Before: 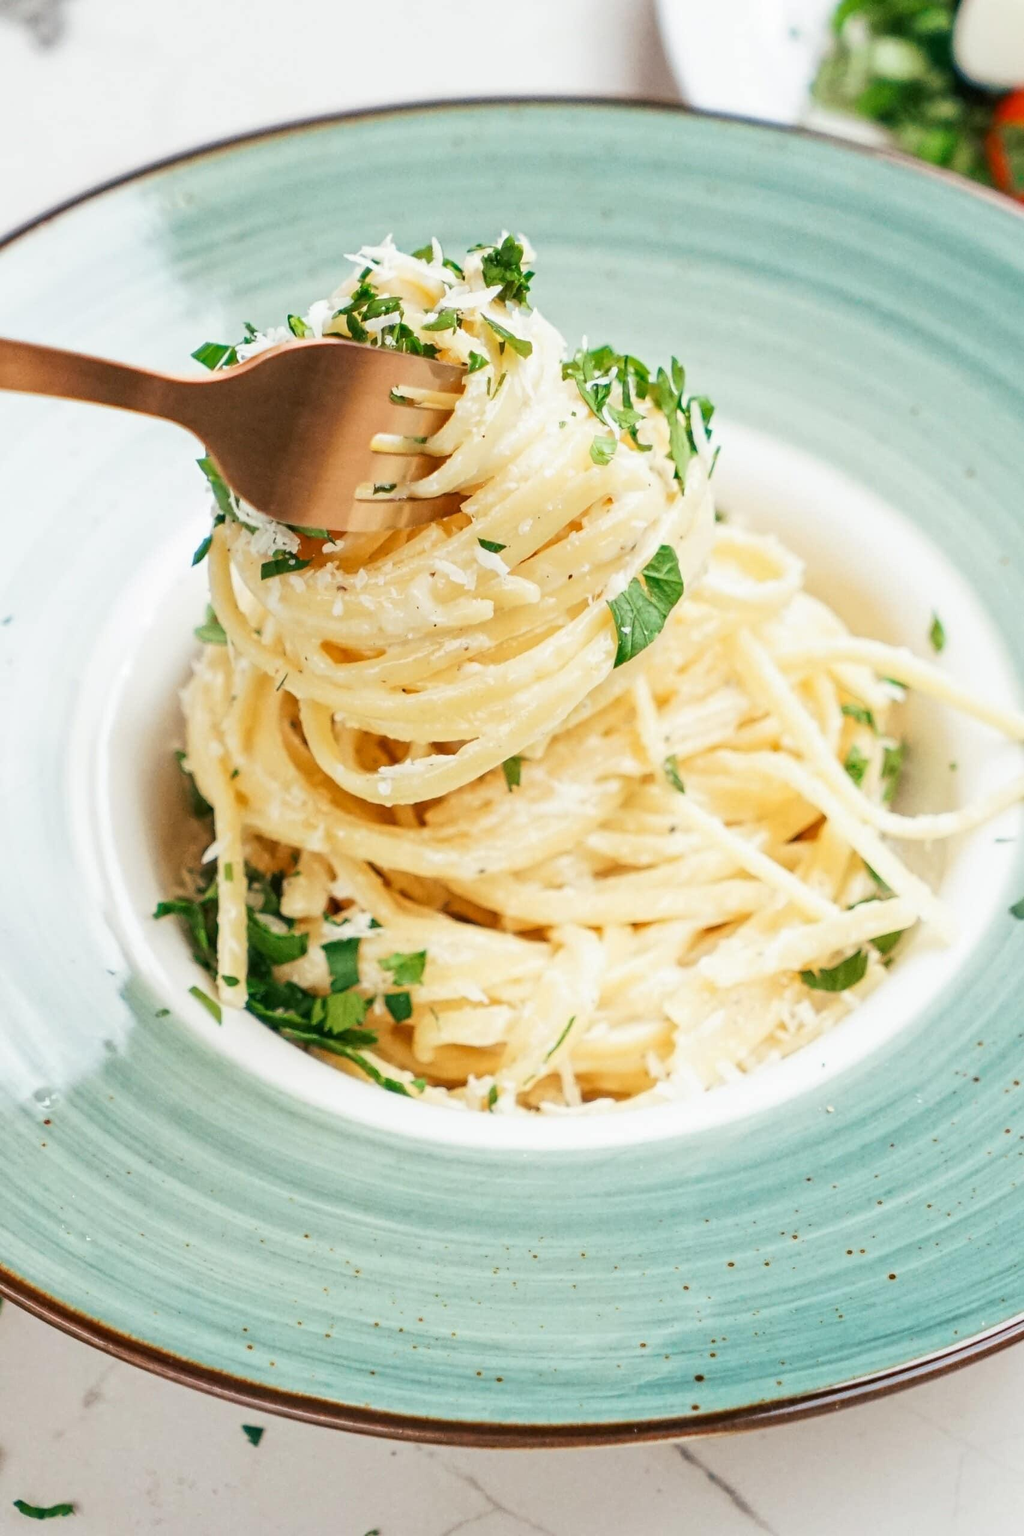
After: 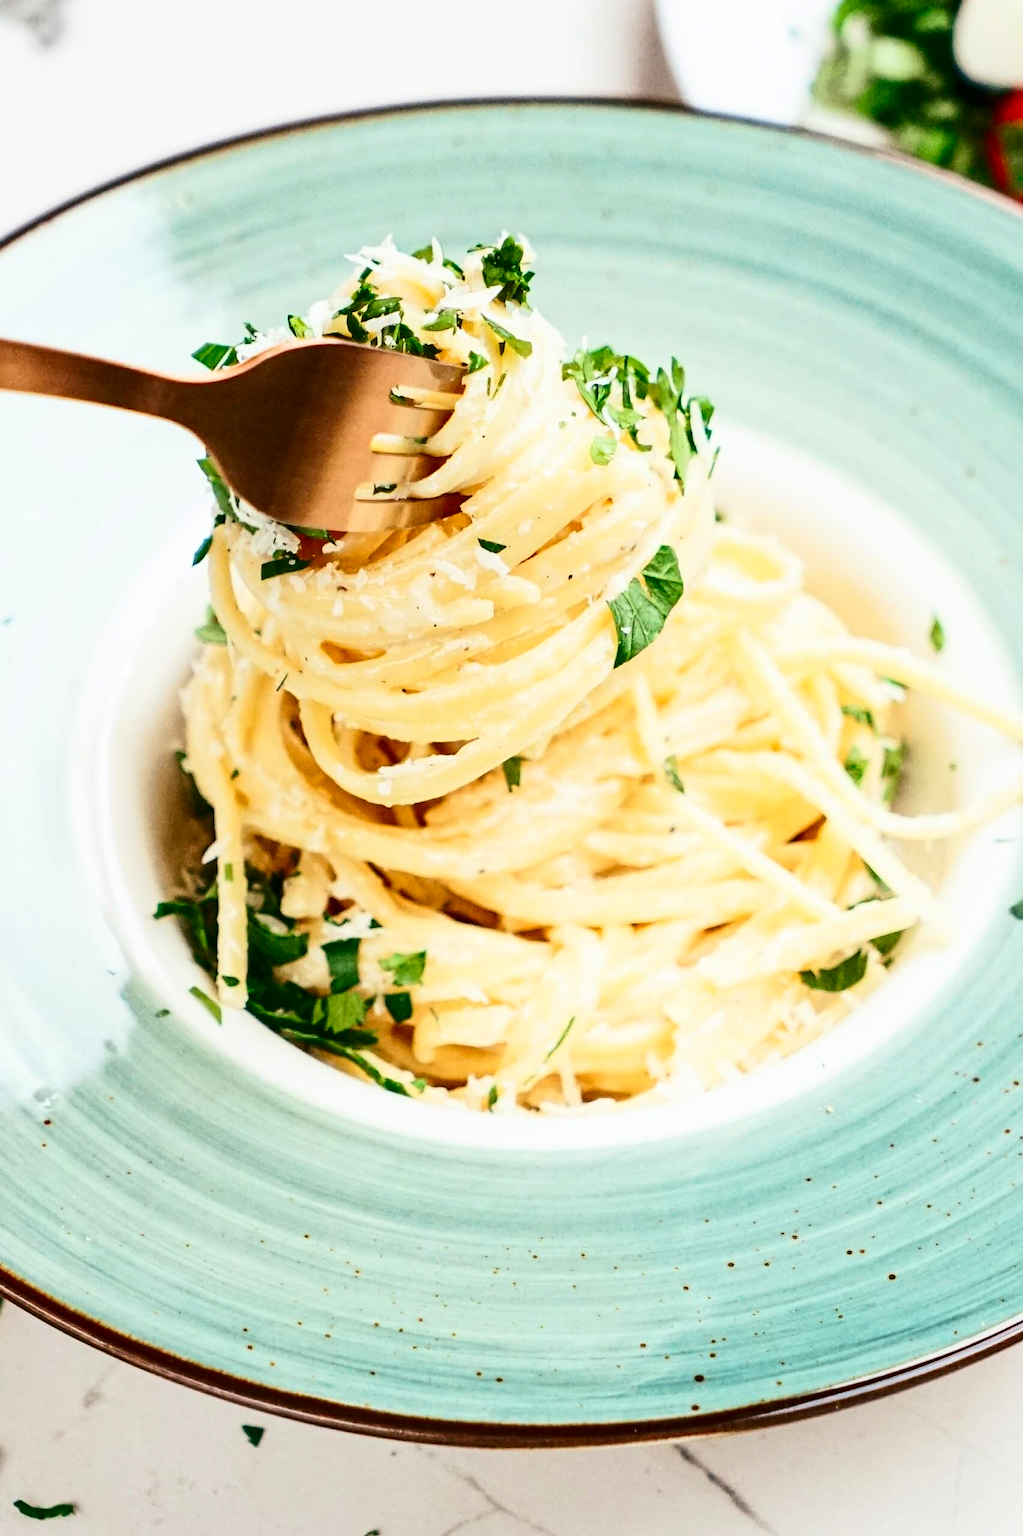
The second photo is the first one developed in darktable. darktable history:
contrast brightness saturation: contrast 0.313, brightness -0.081, saturation 0.166
